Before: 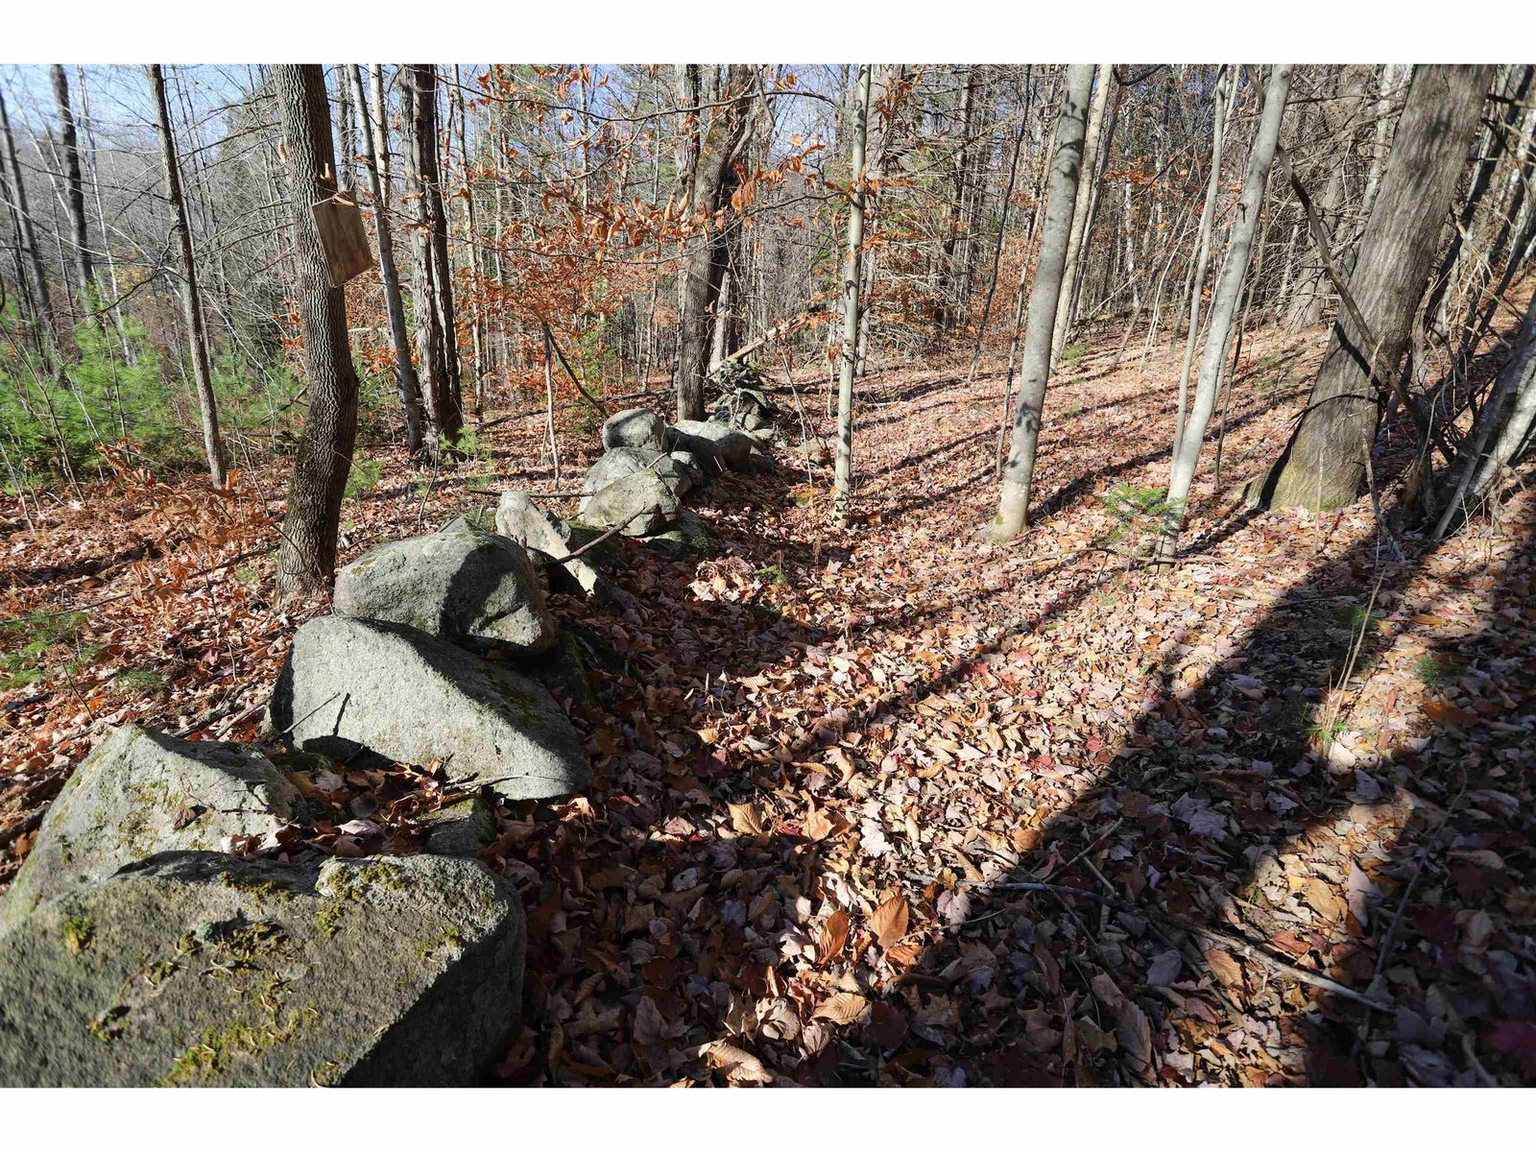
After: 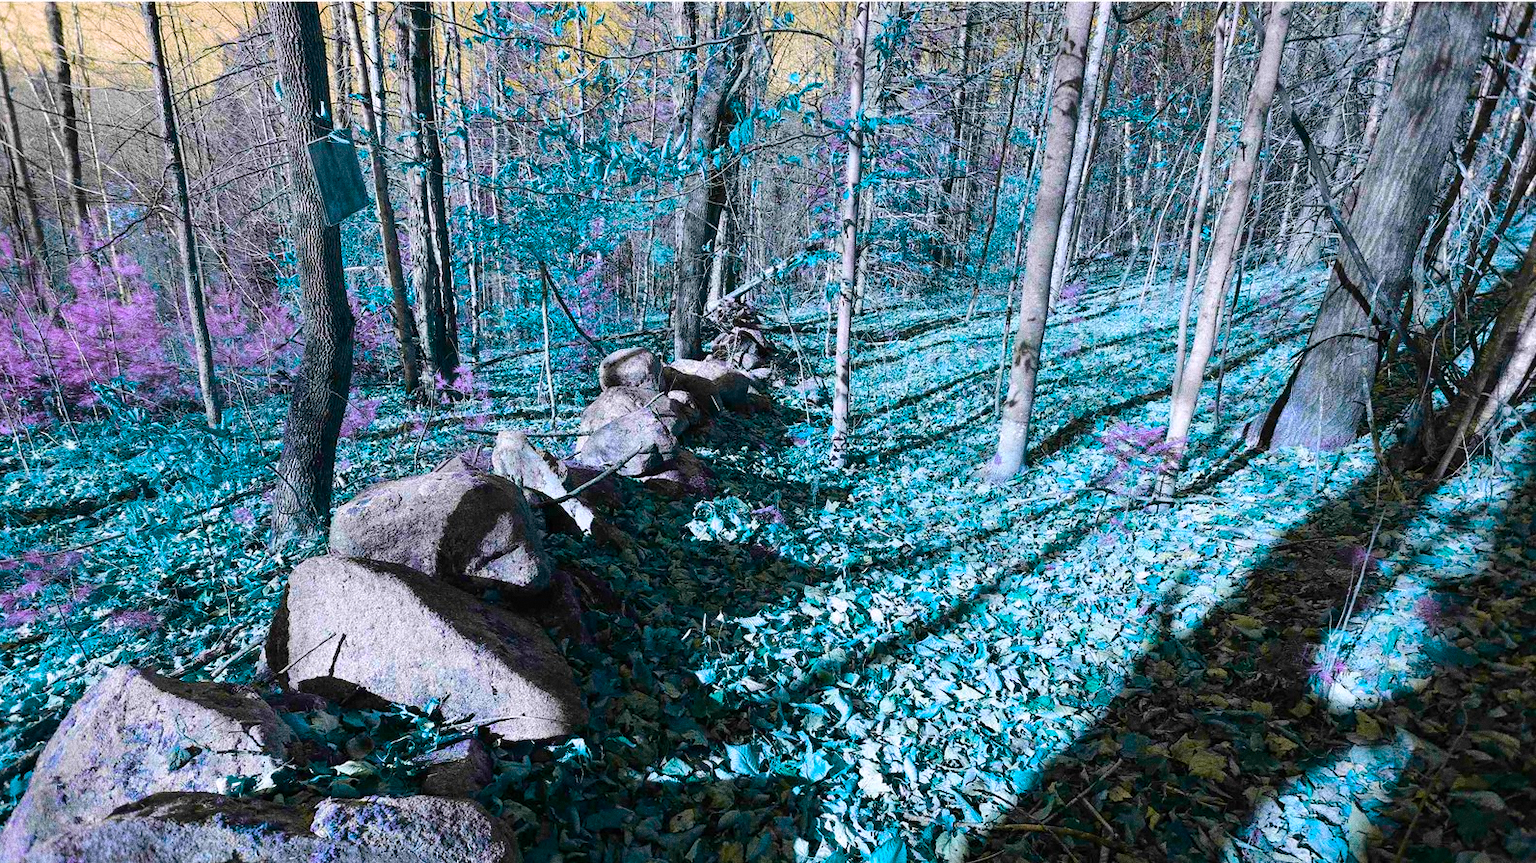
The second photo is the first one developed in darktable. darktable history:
grain: coarseness 0.09 ISO, strength 40%
crop: left 0.387%, top 5.469%, bottom 19.809%
color balance rgb: hue shift 180°, global vibrance 50%, contrast 0.32%
tone equalizer: on, module defaults
